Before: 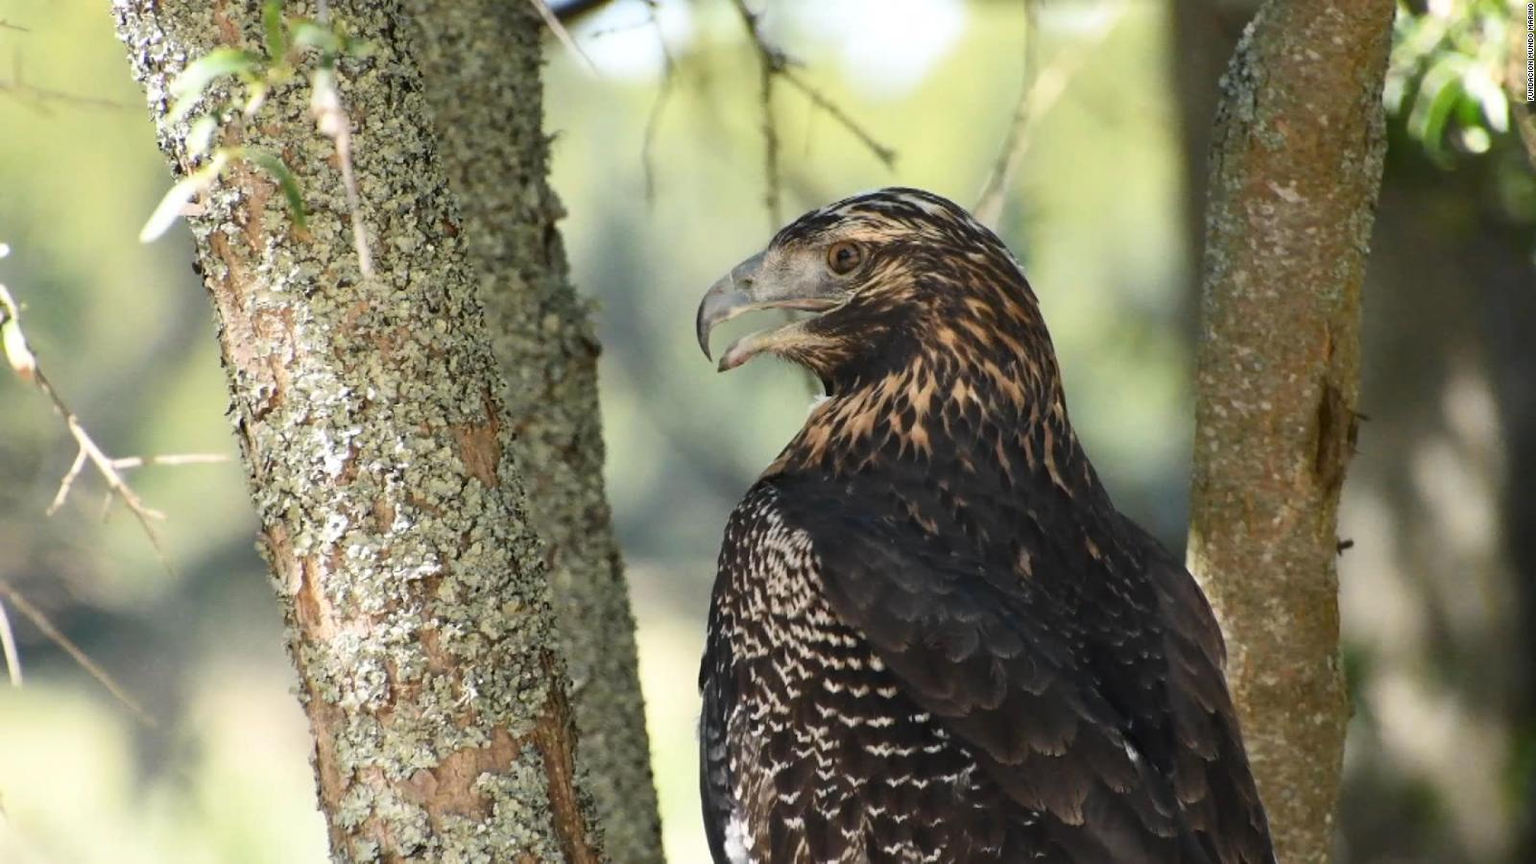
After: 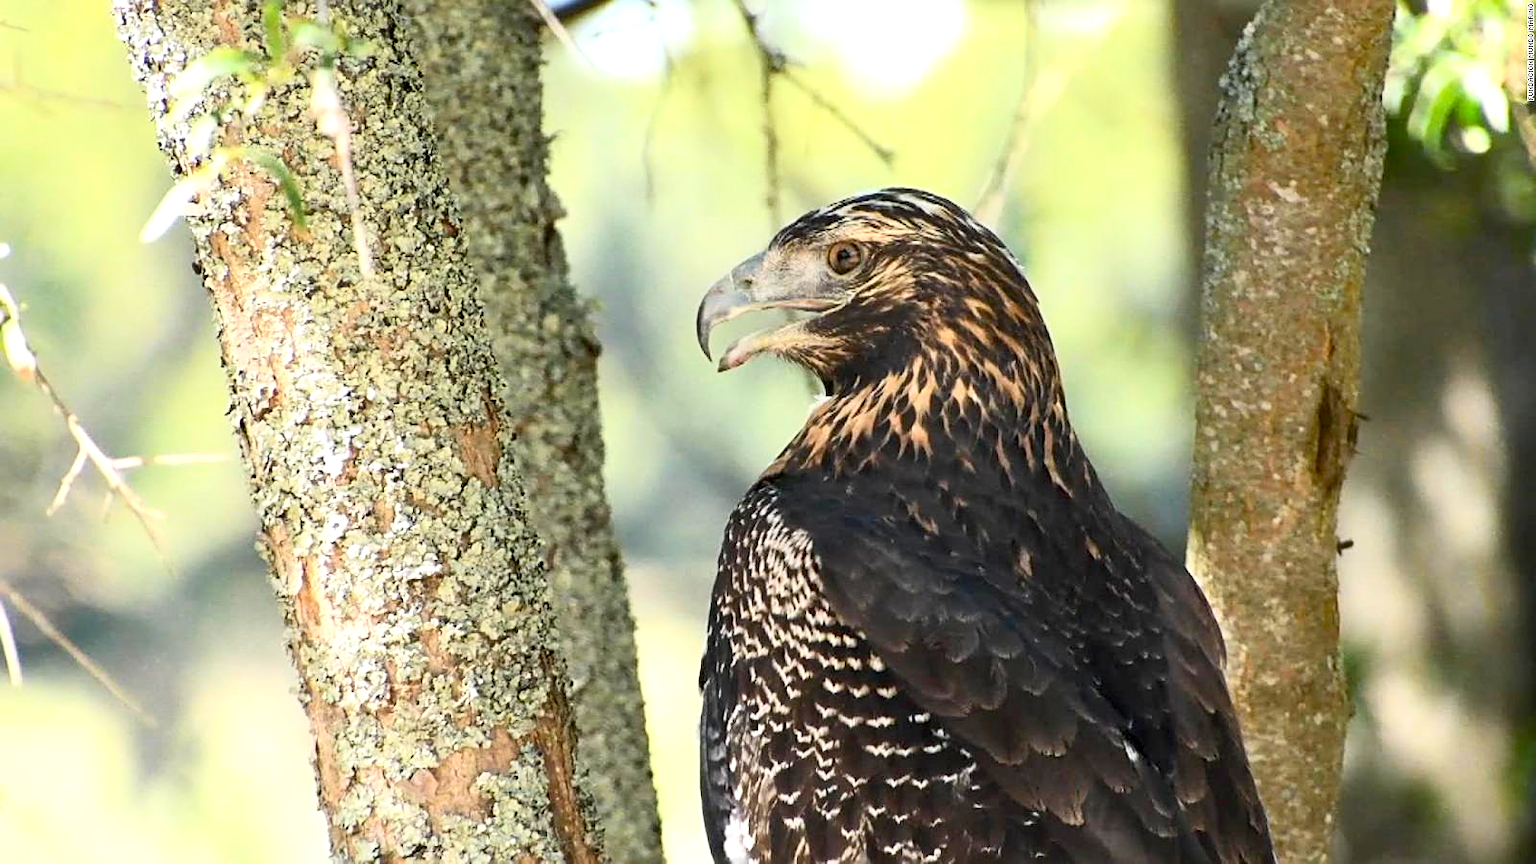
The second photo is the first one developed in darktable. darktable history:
exposure: black level correction 0.005, exposure 0.417 EV, compensate highlight preservation false
contrast brightness saturation: contrast 0.2, brightness 0.16, saturation 0.22
sharpen: on, module defaults
